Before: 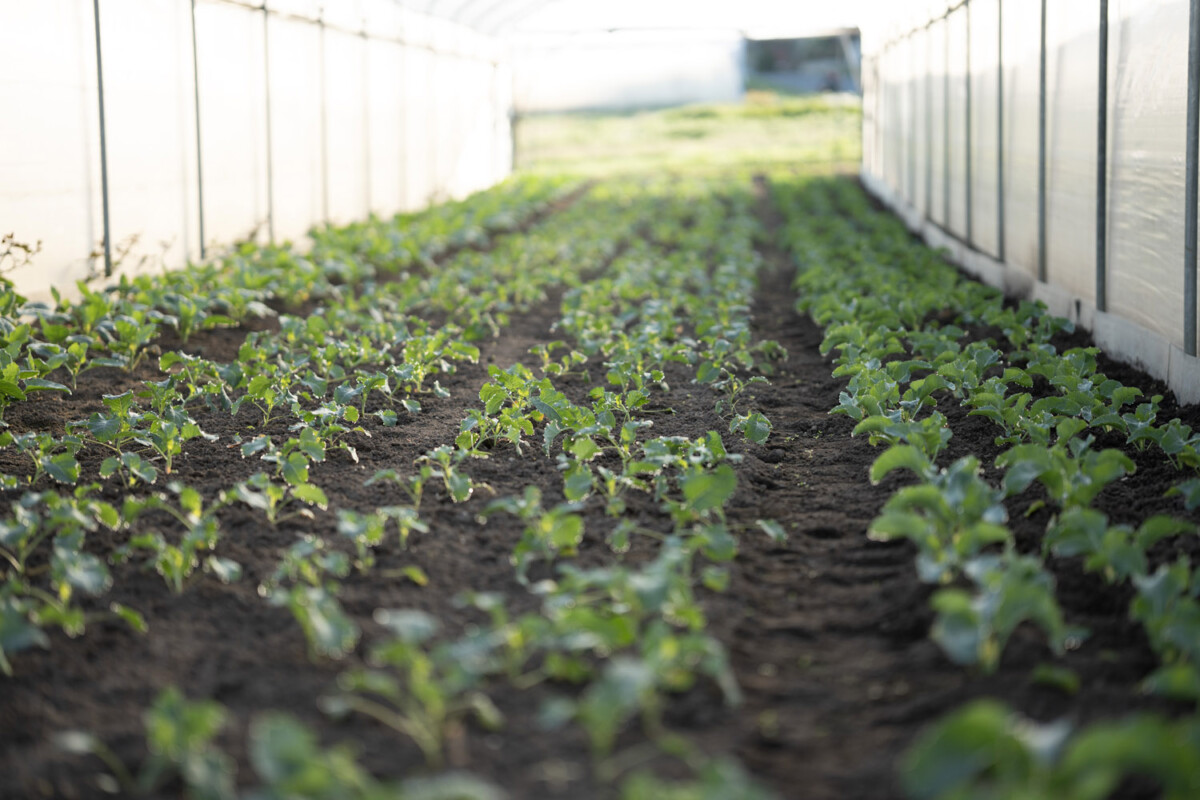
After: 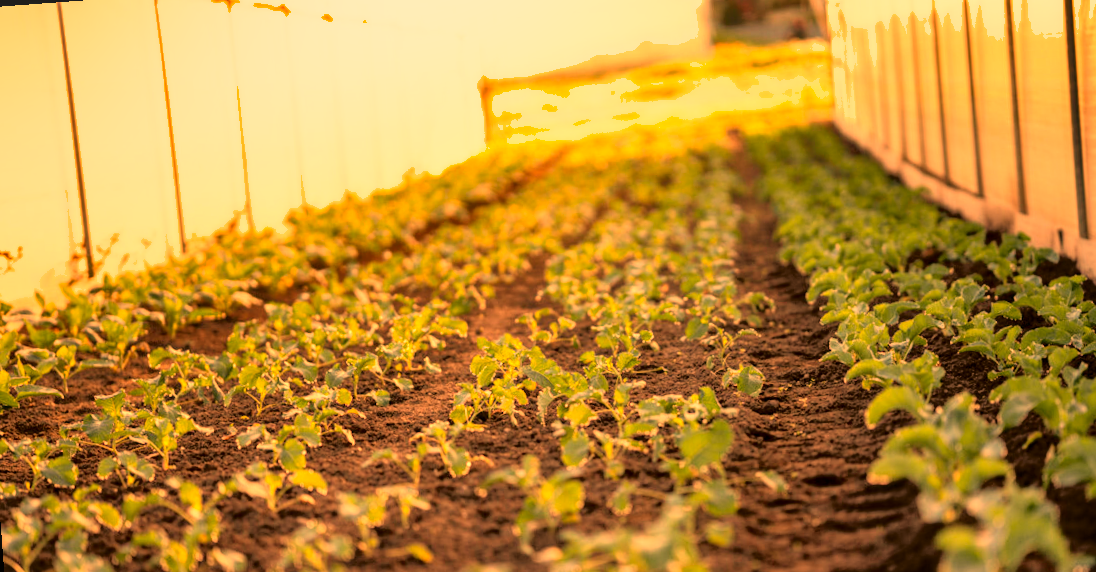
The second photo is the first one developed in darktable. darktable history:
rotate and perspective: rotation -4.25°, automatic cropping off
contrast brightness saturation: contrast -0.02, brightness -0.01, saturation 0.03
shadows and highlights: radius 133.83, soften with gaussian
white balance: red 1.467, blue 0.684
crop: left 3.015%, top 8.969%, right 9.647%, bottom 26.457%
tone curve: curves: ch0 [(0, 0) (0.058, 0.039) (0.168, 0.123) (0.282, 0.327) (0.45, 0.534) (0.676, 0.751) (0.89, 0.919) (1, 1)]; ch1 [(0, 0) (0.094, 0.081) (0.285, 0.299) (0.385, 0.403) (0.447, 0.455) (0.495, 0.496) (0.544, 0.552) (0.589, 0.612) (0.722, 0.728) (1, 1)]; ch2 [(0, 0) (0.257, 0.217) (0.43, 0.421) (0.498, 0.507) (0.531, 0.544) (0.56, 0.579) (0.625, 0.66) (1, 1)], color space Lab, independent channels, preserve colors none
local contrast: on, module defaults
